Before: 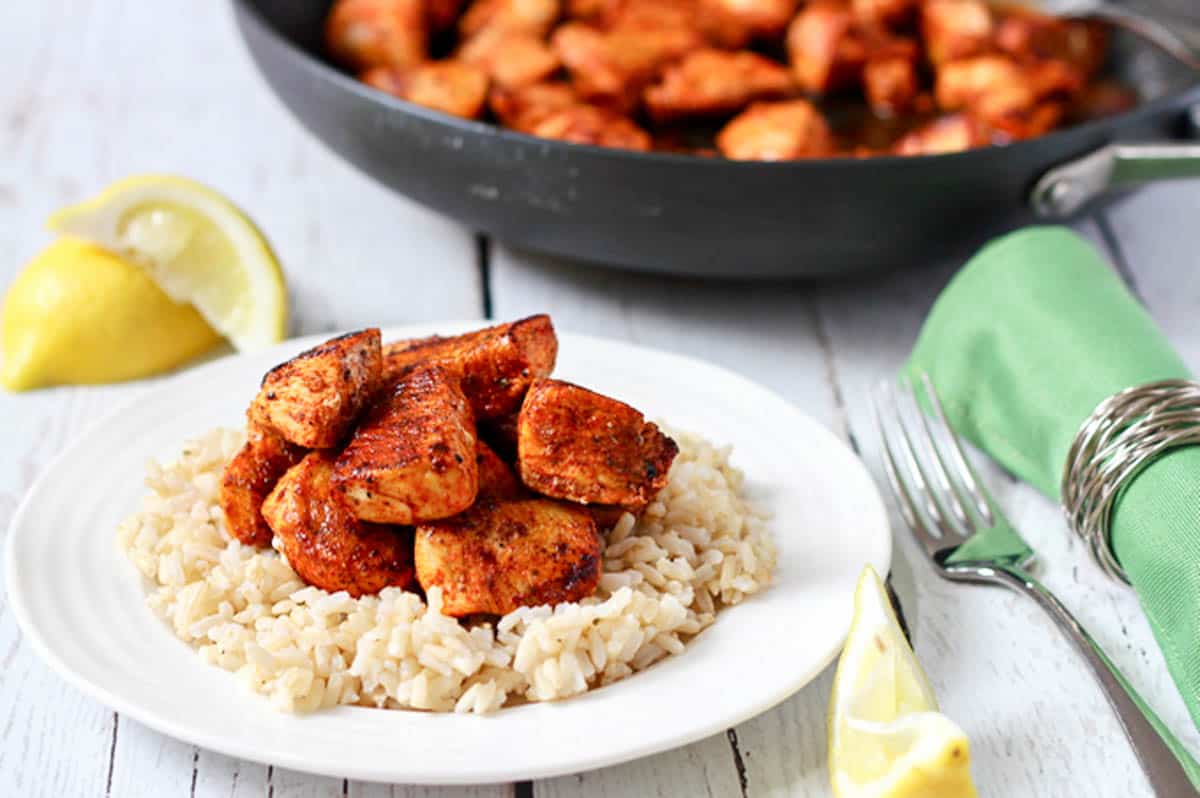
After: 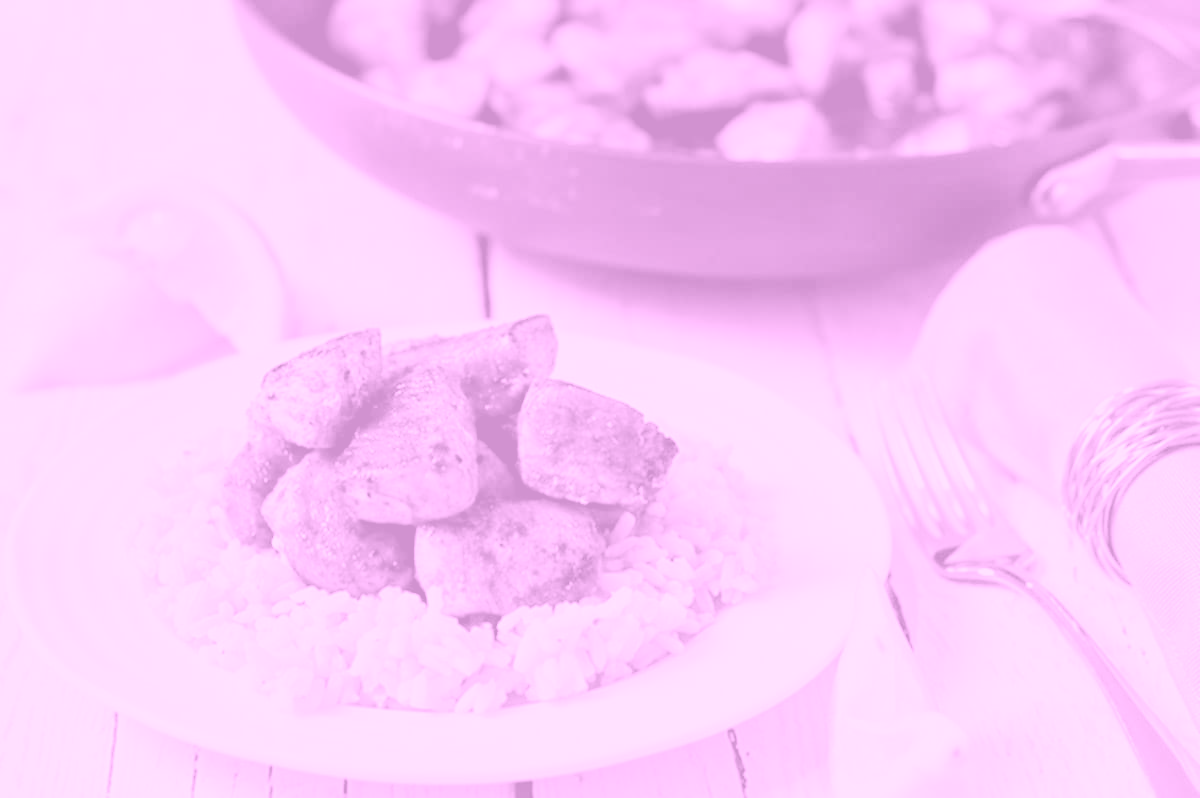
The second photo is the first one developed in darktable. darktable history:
colorize: hue 331.2°, saturation 75%, source mix 30.28%, lightness 70.52%, version 1
tone curve: curves: ch0 [(0.047, 0) (0.292, 0.352) (0.657, 0.678) (1, 0.958)], color space Lab, linked channels, preserve colors none
